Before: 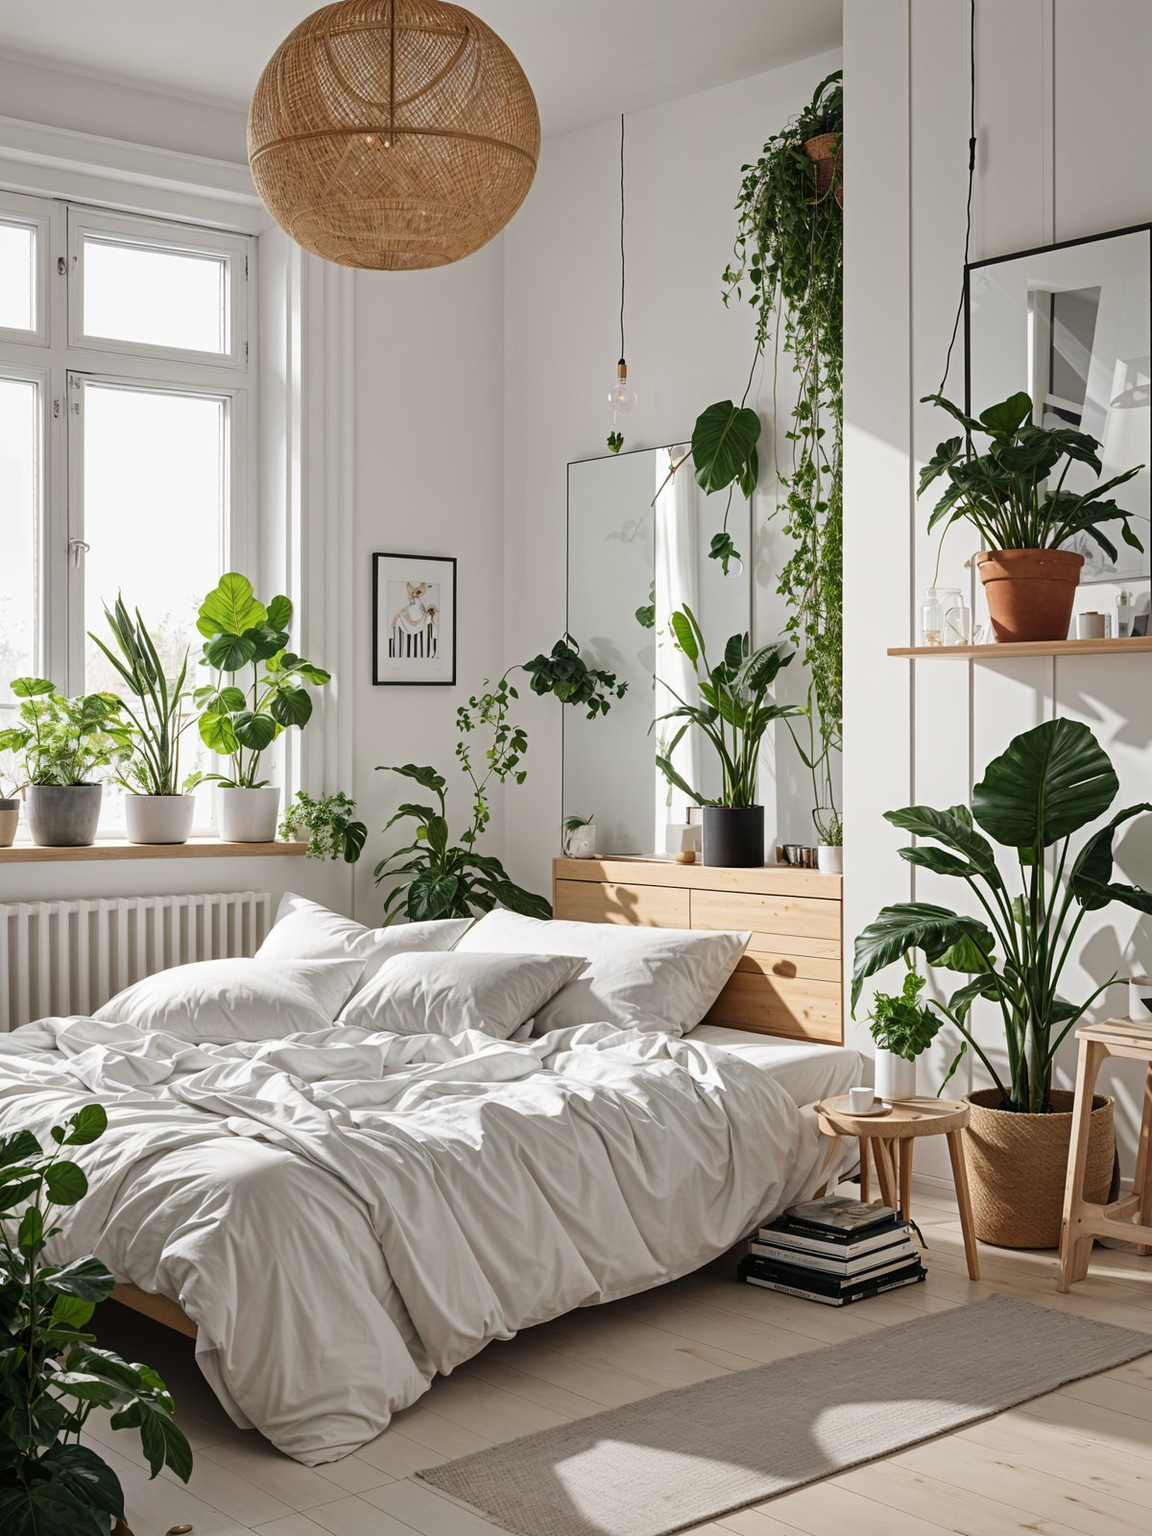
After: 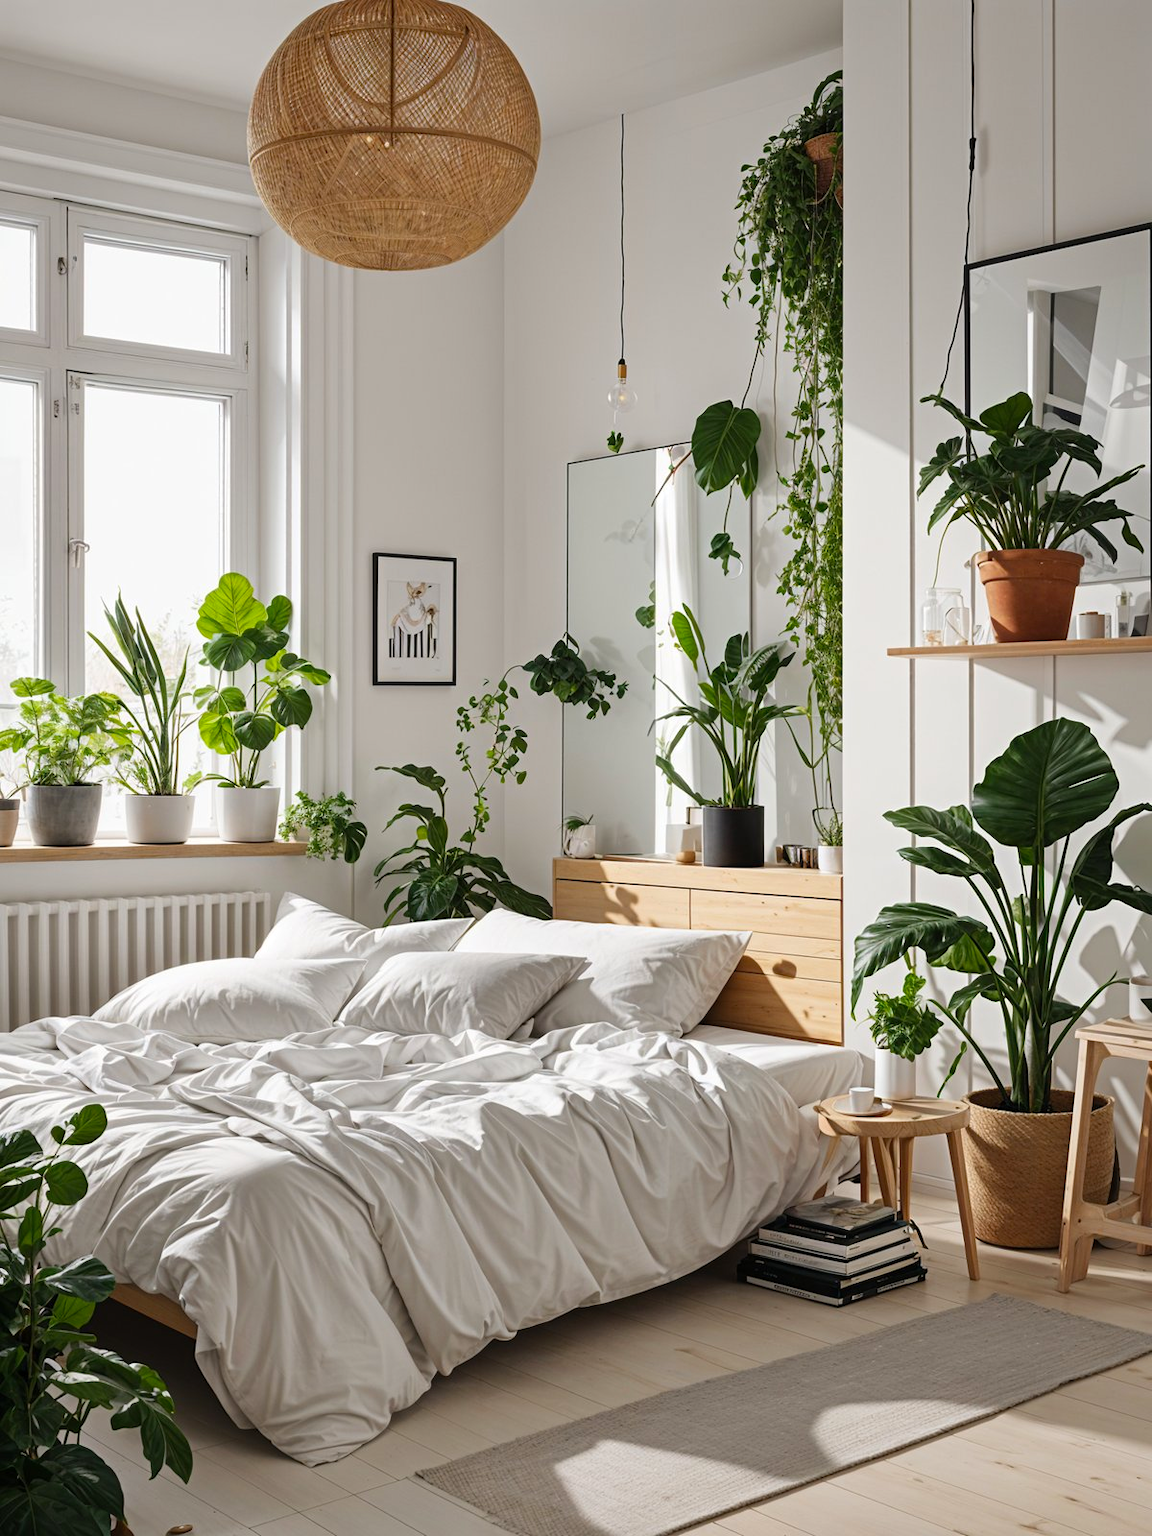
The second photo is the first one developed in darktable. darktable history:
levels: levels [0, 0.498, 0.996]
color balance: output saturation 110%
